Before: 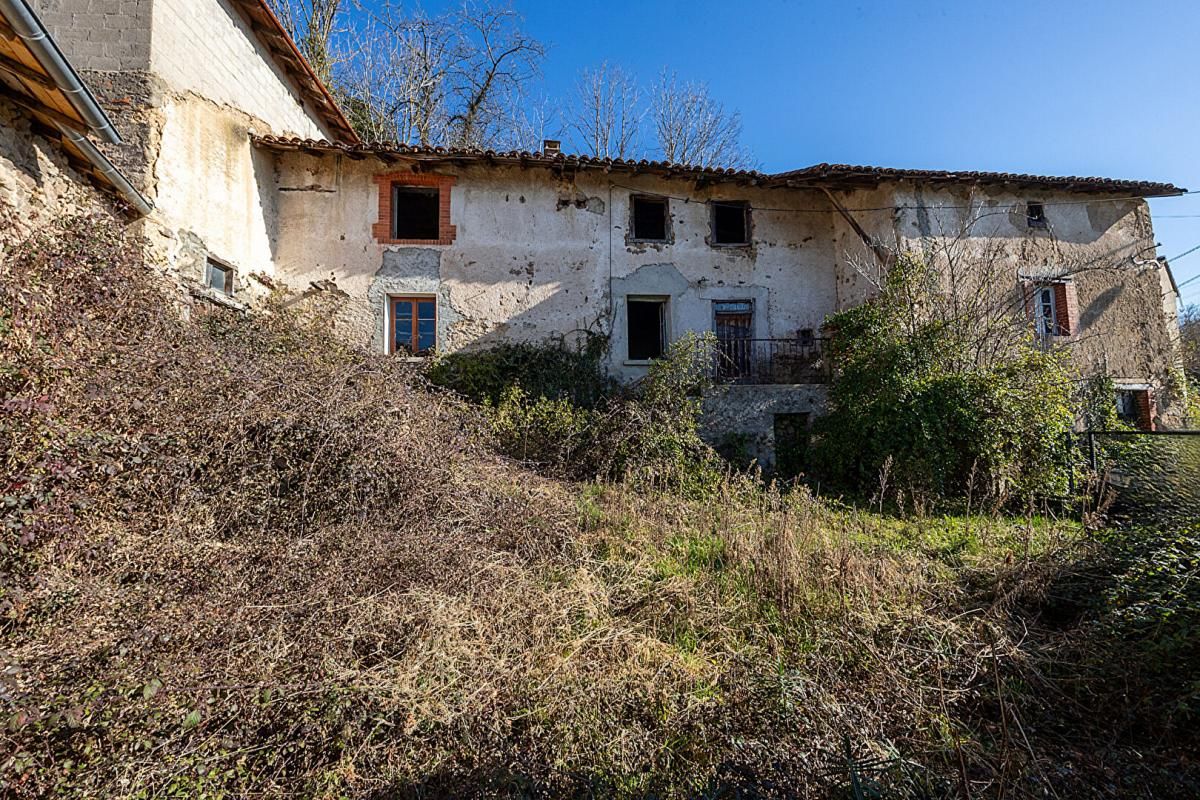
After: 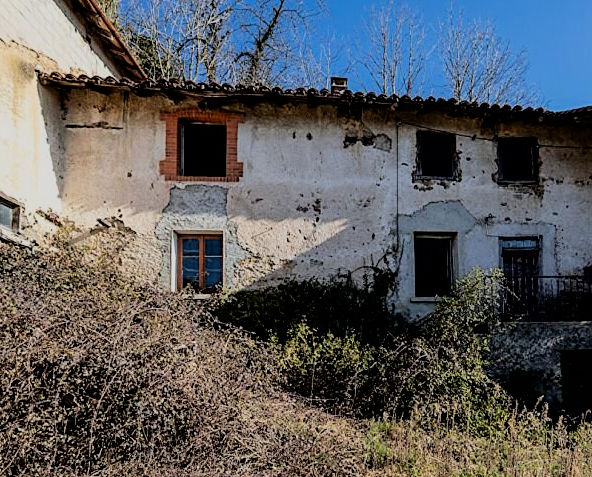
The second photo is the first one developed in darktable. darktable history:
crop: left 17.795%, top 7.918%, right 32.832%, bottom 32.357%
filmic rgb: black relative exposure -4.4 EV, white relative exposure 5.02 EV, hardness 2.23, latitude 39.1%, contrast 1.147, highlights saturation mix 10.6%, shadows ↔ highlights balance 0.873%, color science v6 (2022)
